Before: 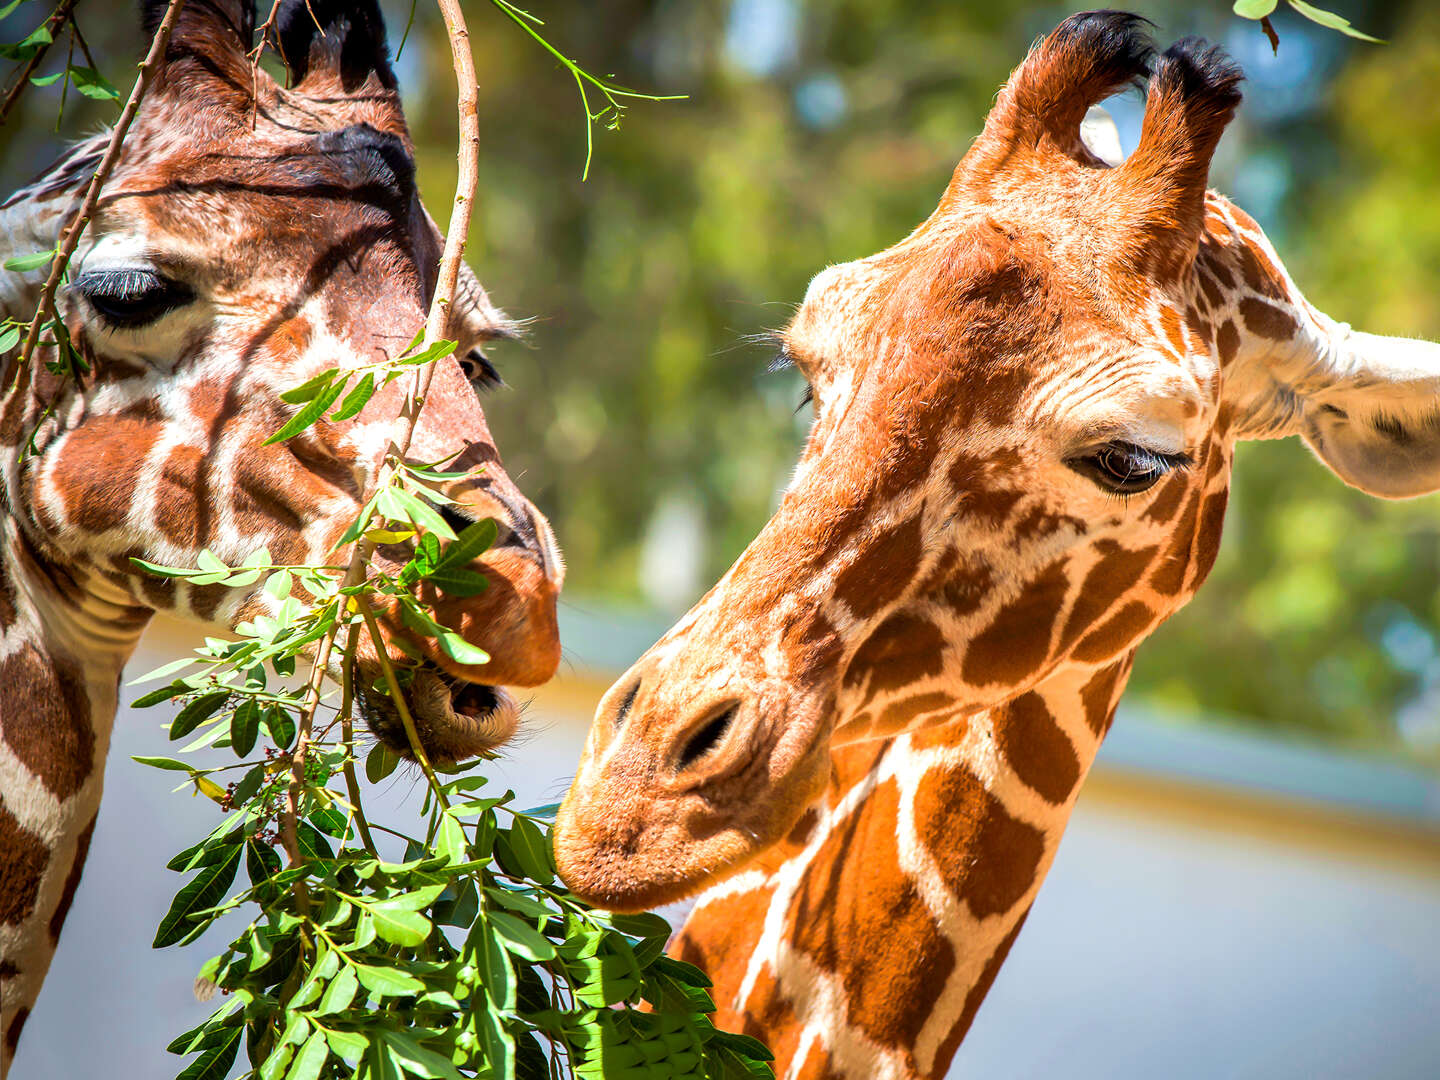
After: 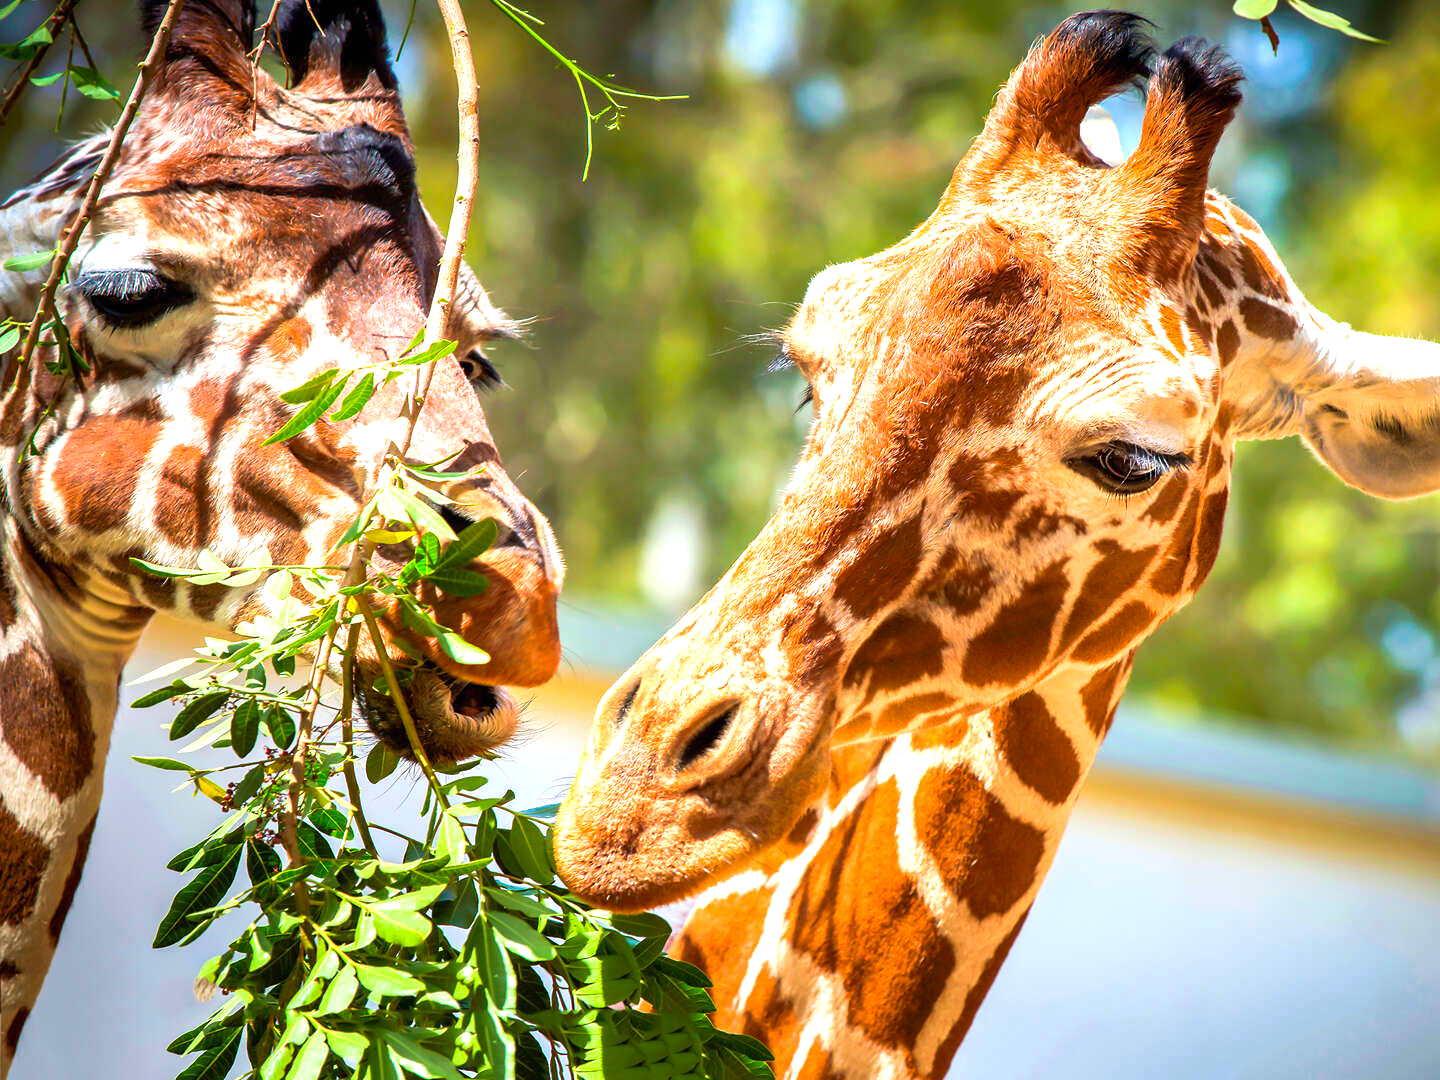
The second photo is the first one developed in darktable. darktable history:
contrast brightness saturation: saturation 0.1
exposure: black level correction 0, exposure 0.5 EV, compensate highlight preservation false
